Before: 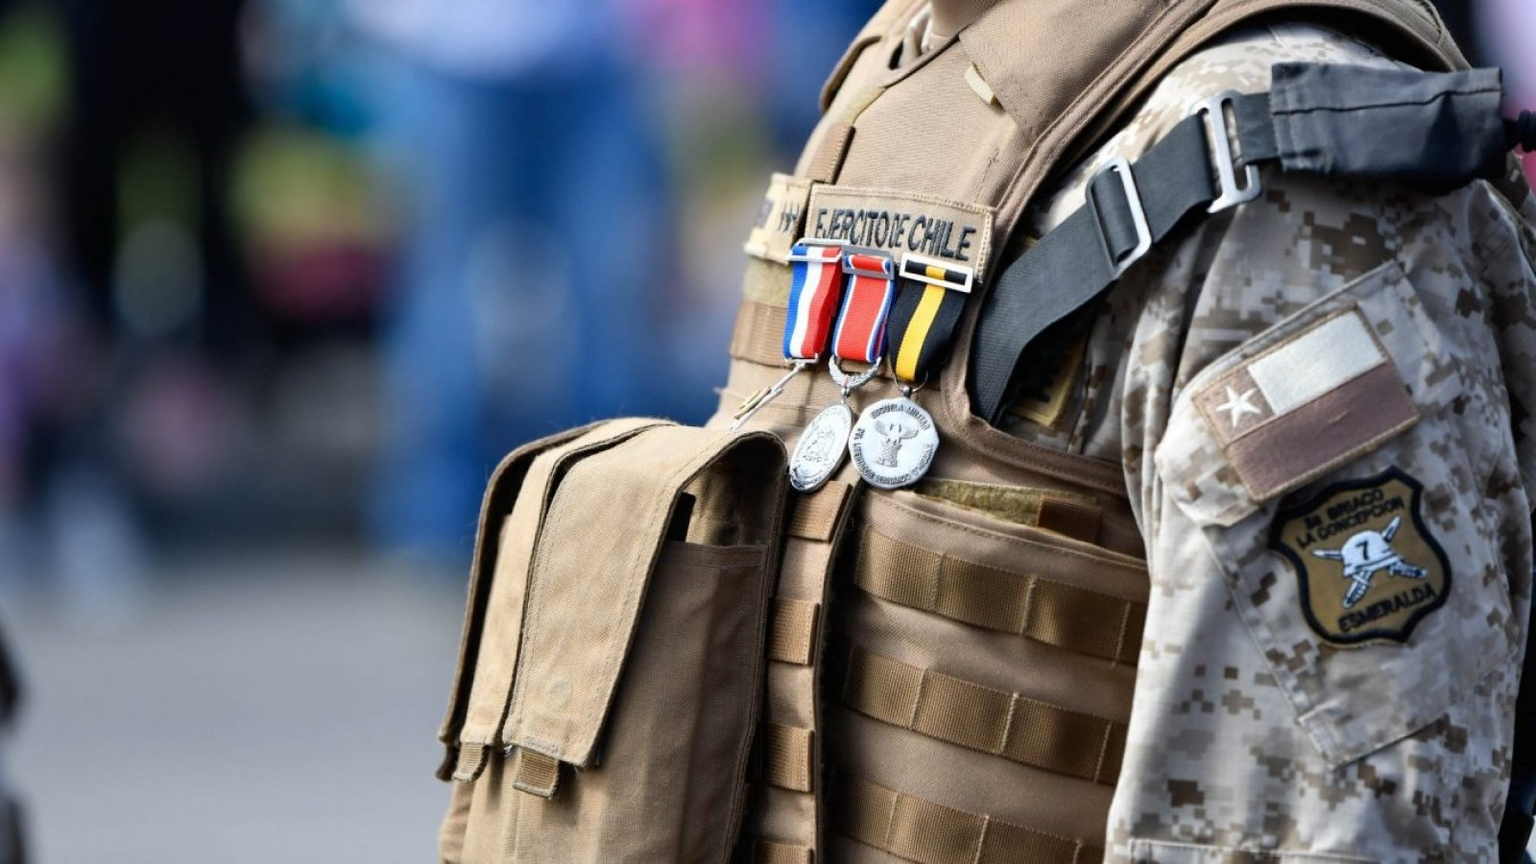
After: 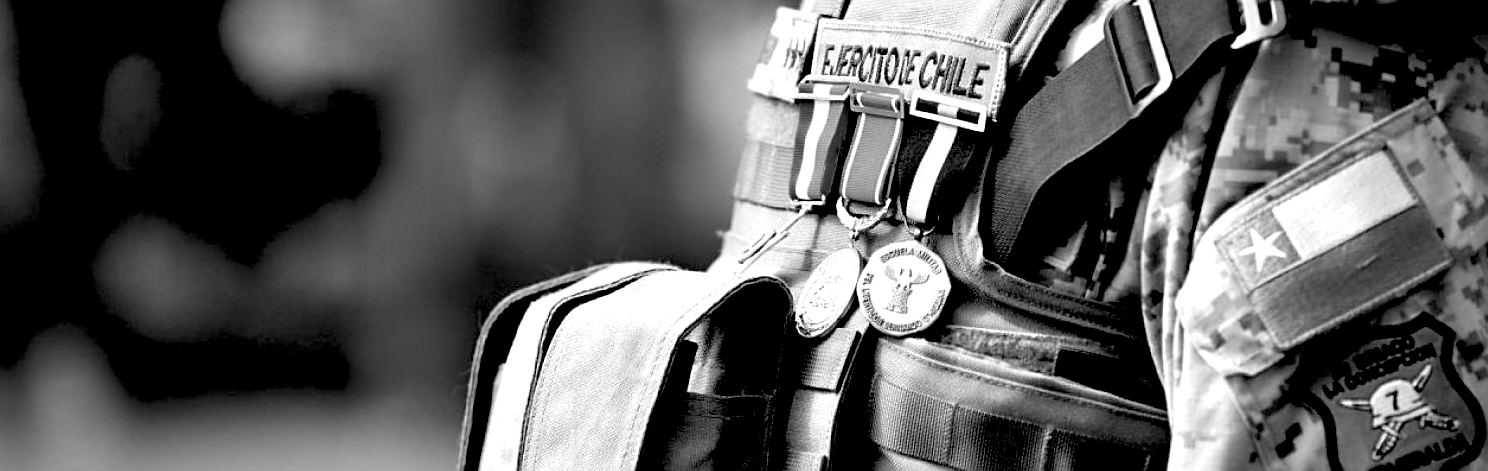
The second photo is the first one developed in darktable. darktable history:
white balance: red 0.924, blue 1.095
exposure: black level correction 0.035, exposure 0.9 EV, compensate highlight preservation false
crop: left 1.744%, top 19.225%, right 5.069%, bottom 28.357%
monochrome: a 26.22, b 42.67, size 0.8
sharpen: on, module defaults
